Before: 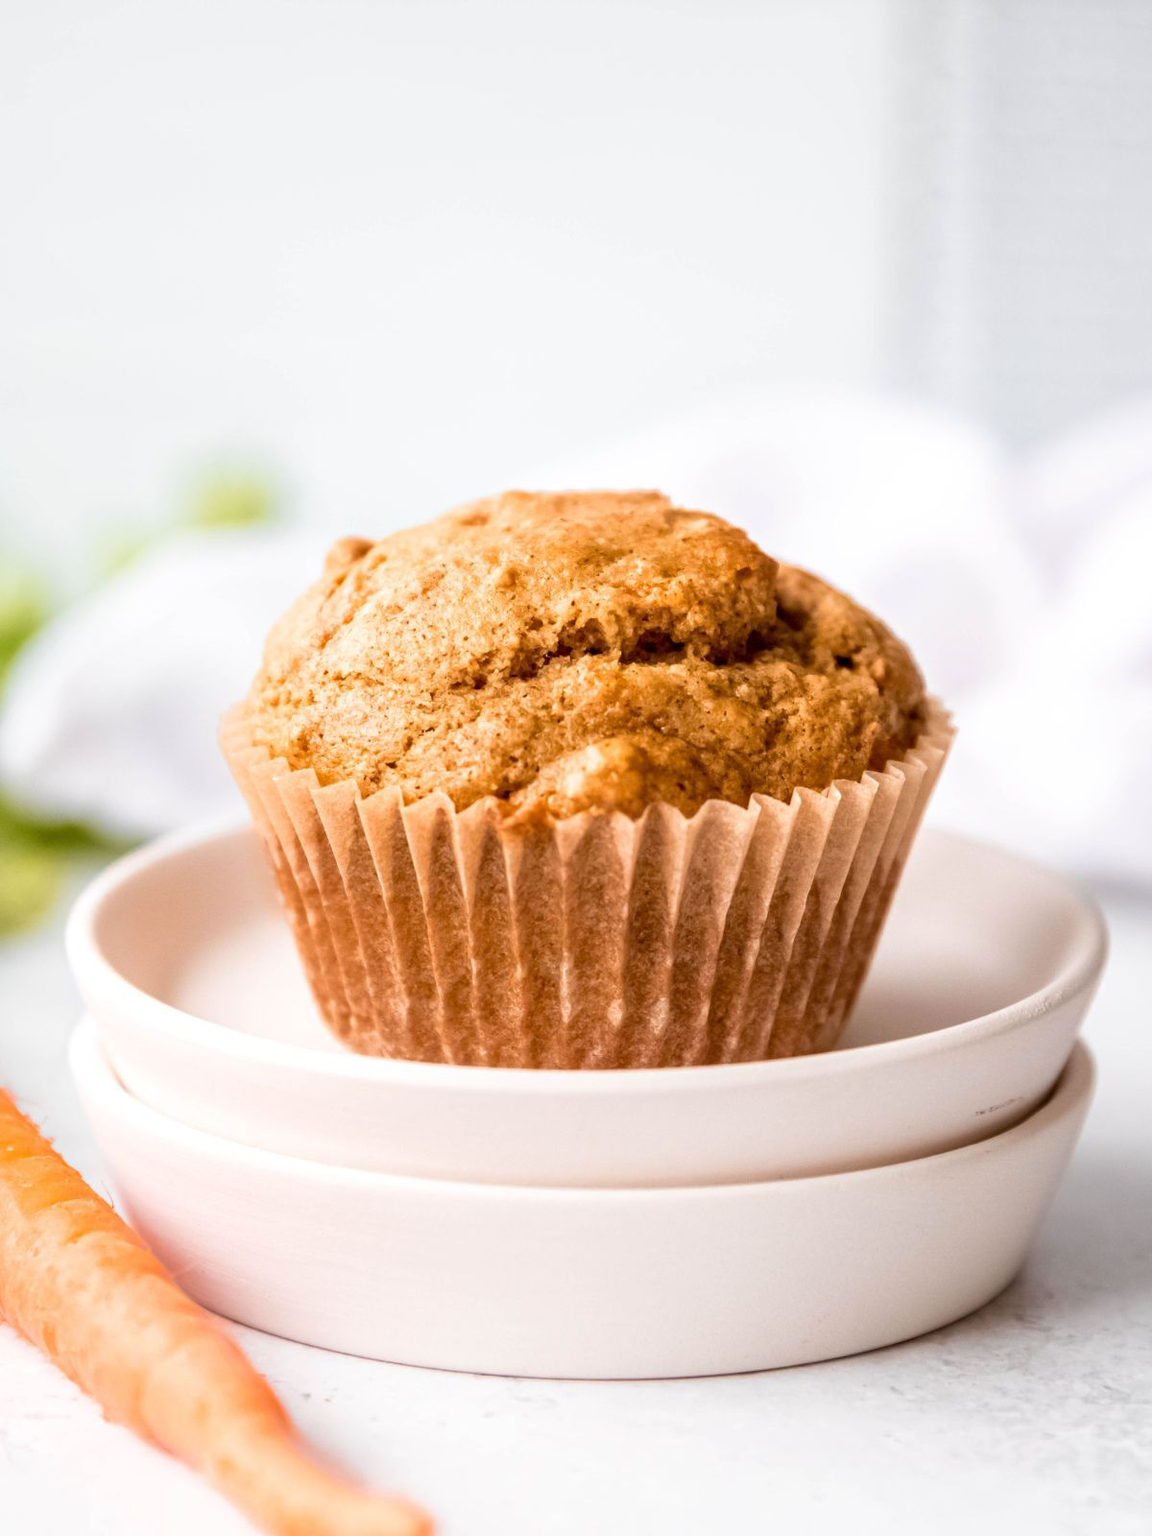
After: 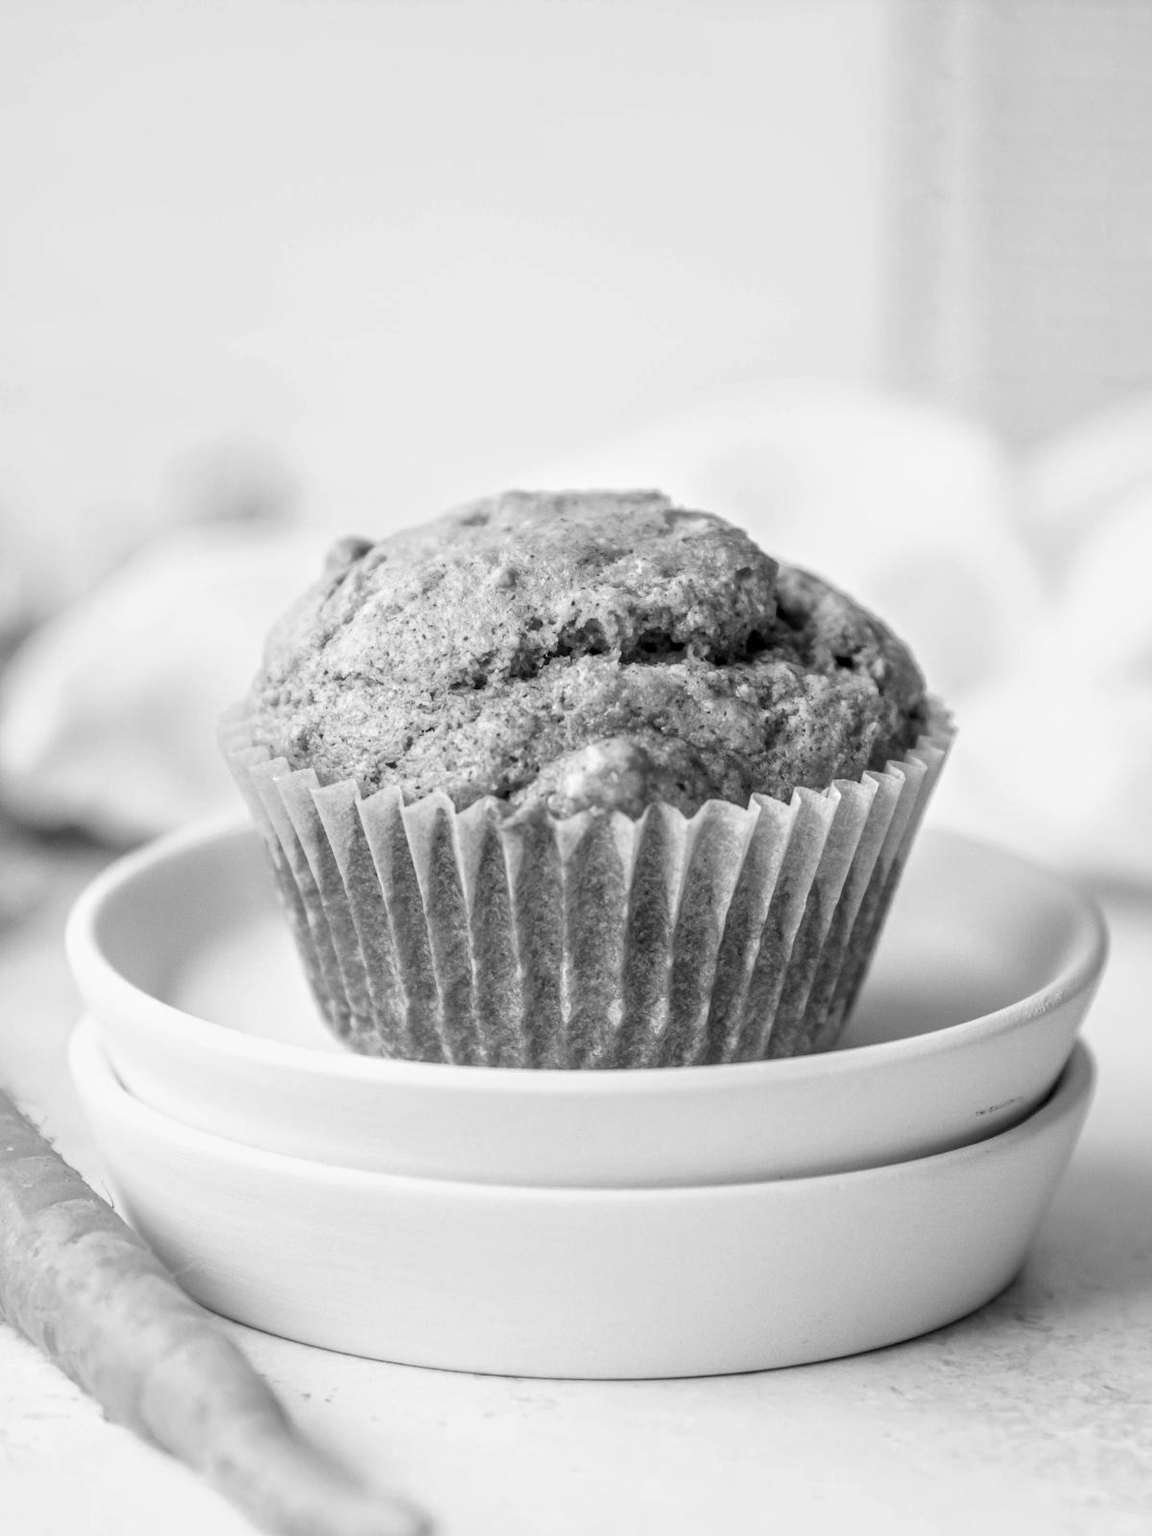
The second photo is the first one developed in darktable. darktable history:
shadows and highlights: shadows 4.1, highlights -17.6, soften with gaussian
monochrome: a 73.58, b 64.21
local contrast: on, module defaults
